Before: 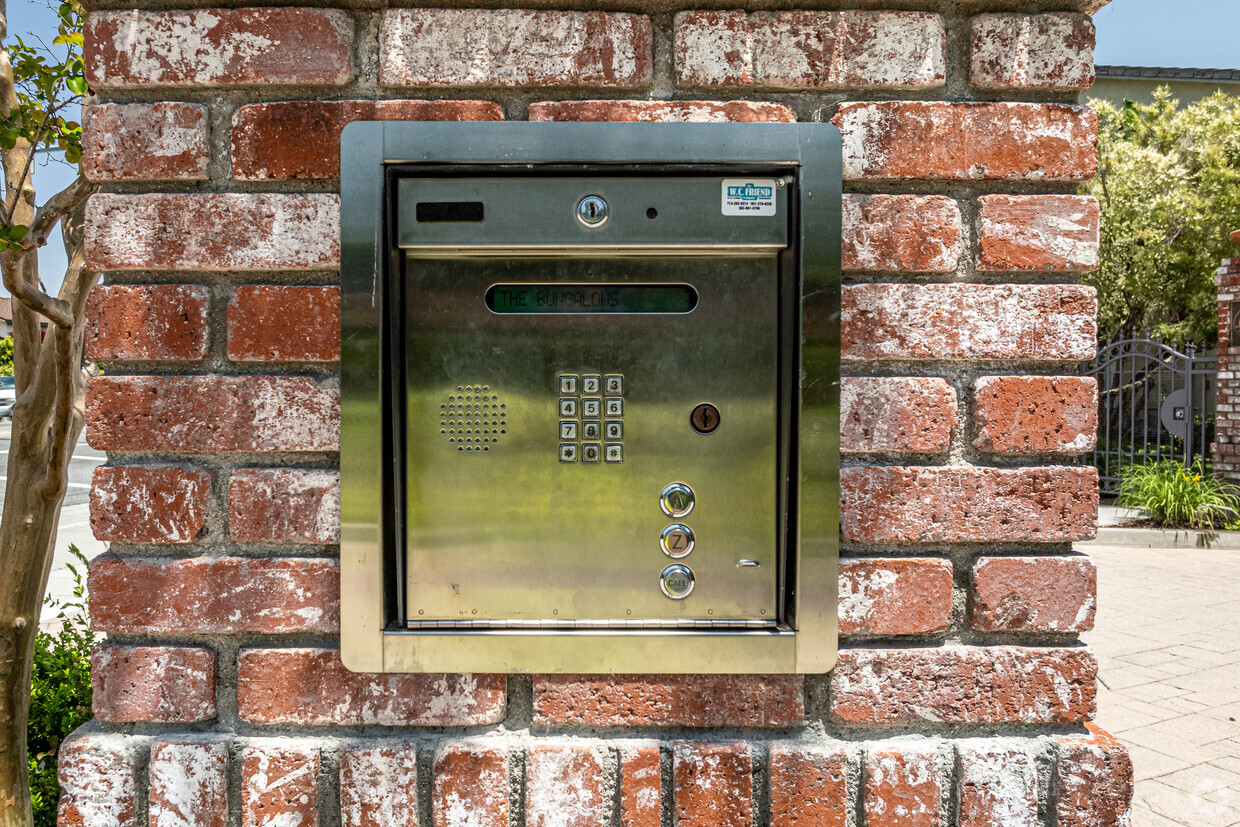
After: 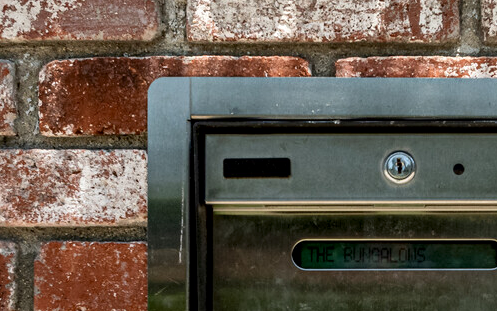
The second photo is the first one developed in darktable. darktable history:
crop: left 15.637%, top 5.437%, right 44.257%, bottom 56.85%
local contrast: mode bilateral grid, contrast 19, coarseness 50, detail 150%, midtone range 0.2
